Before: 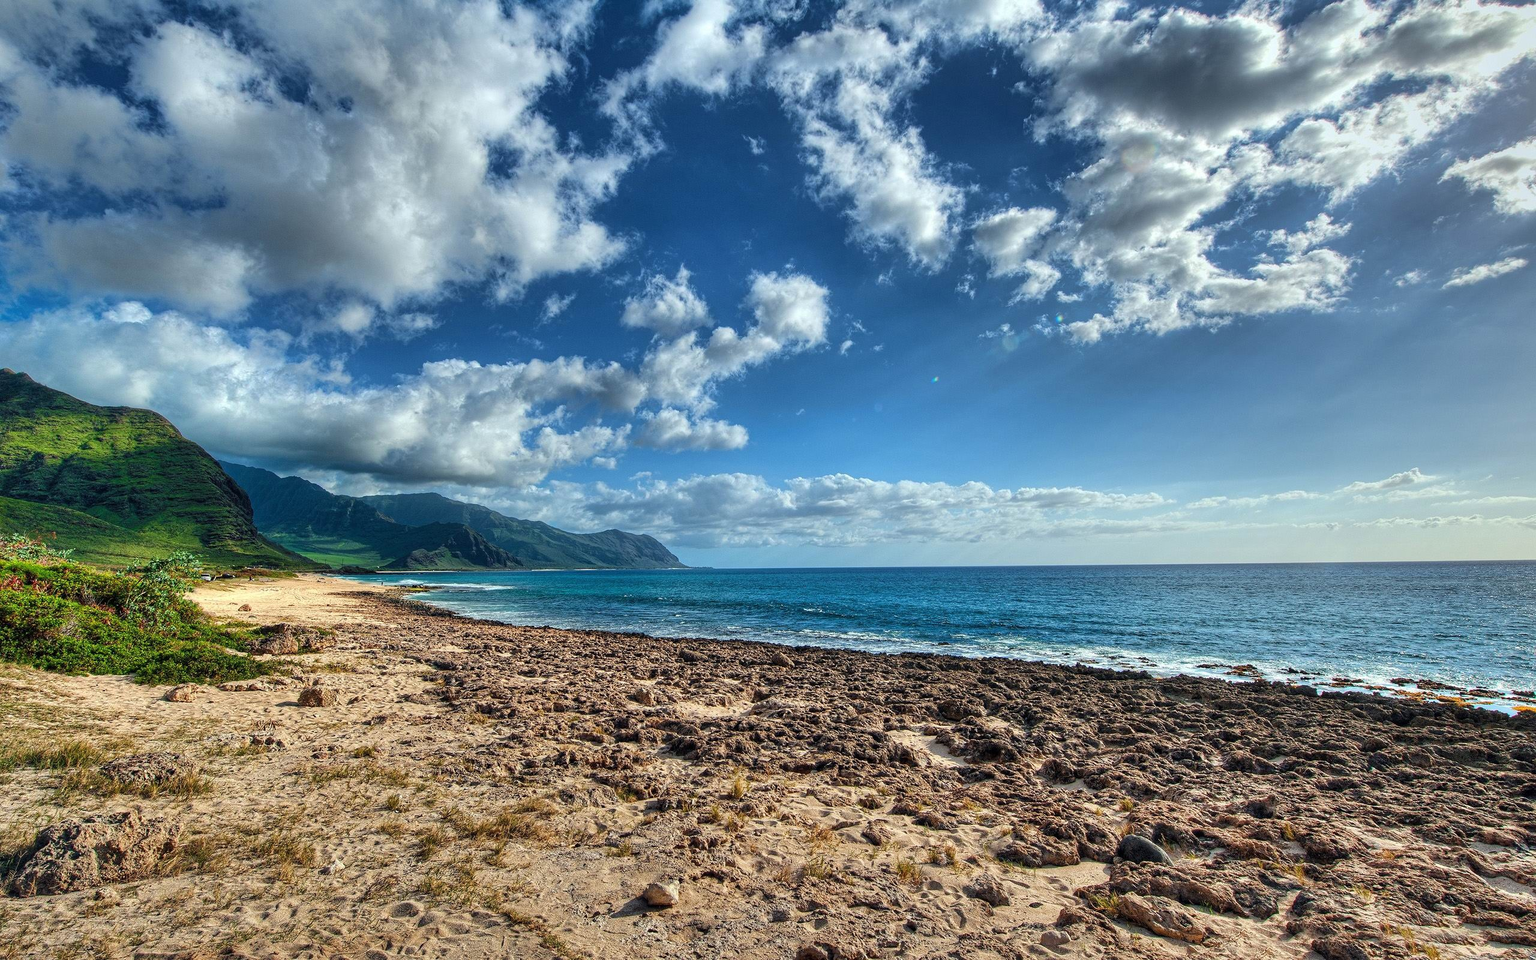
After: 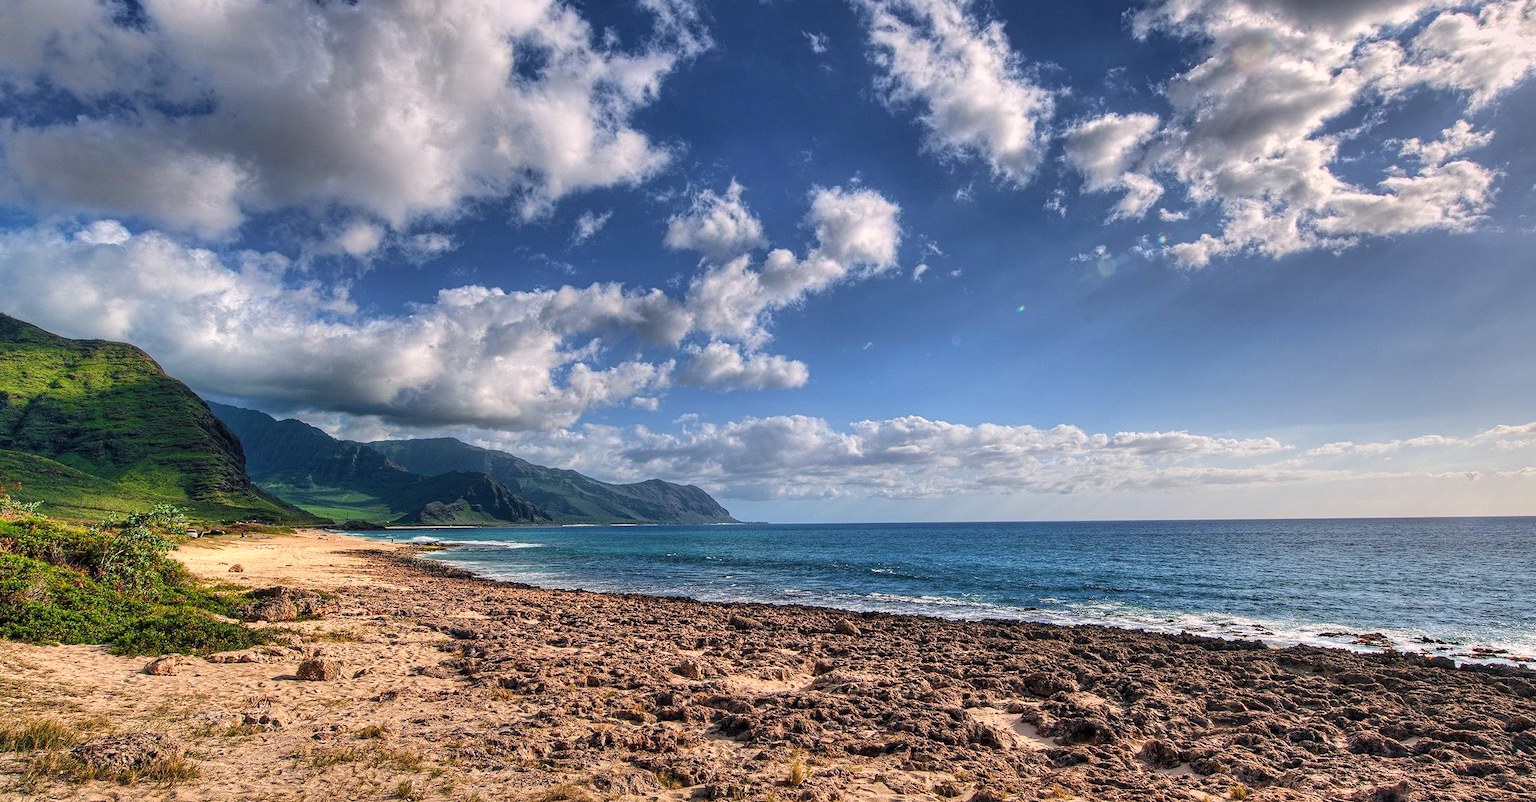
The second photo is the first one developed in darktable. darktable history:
crop and rotate: left 2.425%, top 11.305%, right 9.6%, bottom 15.08%
color correction: highlights a* 12.23, highlights b* 5.41
